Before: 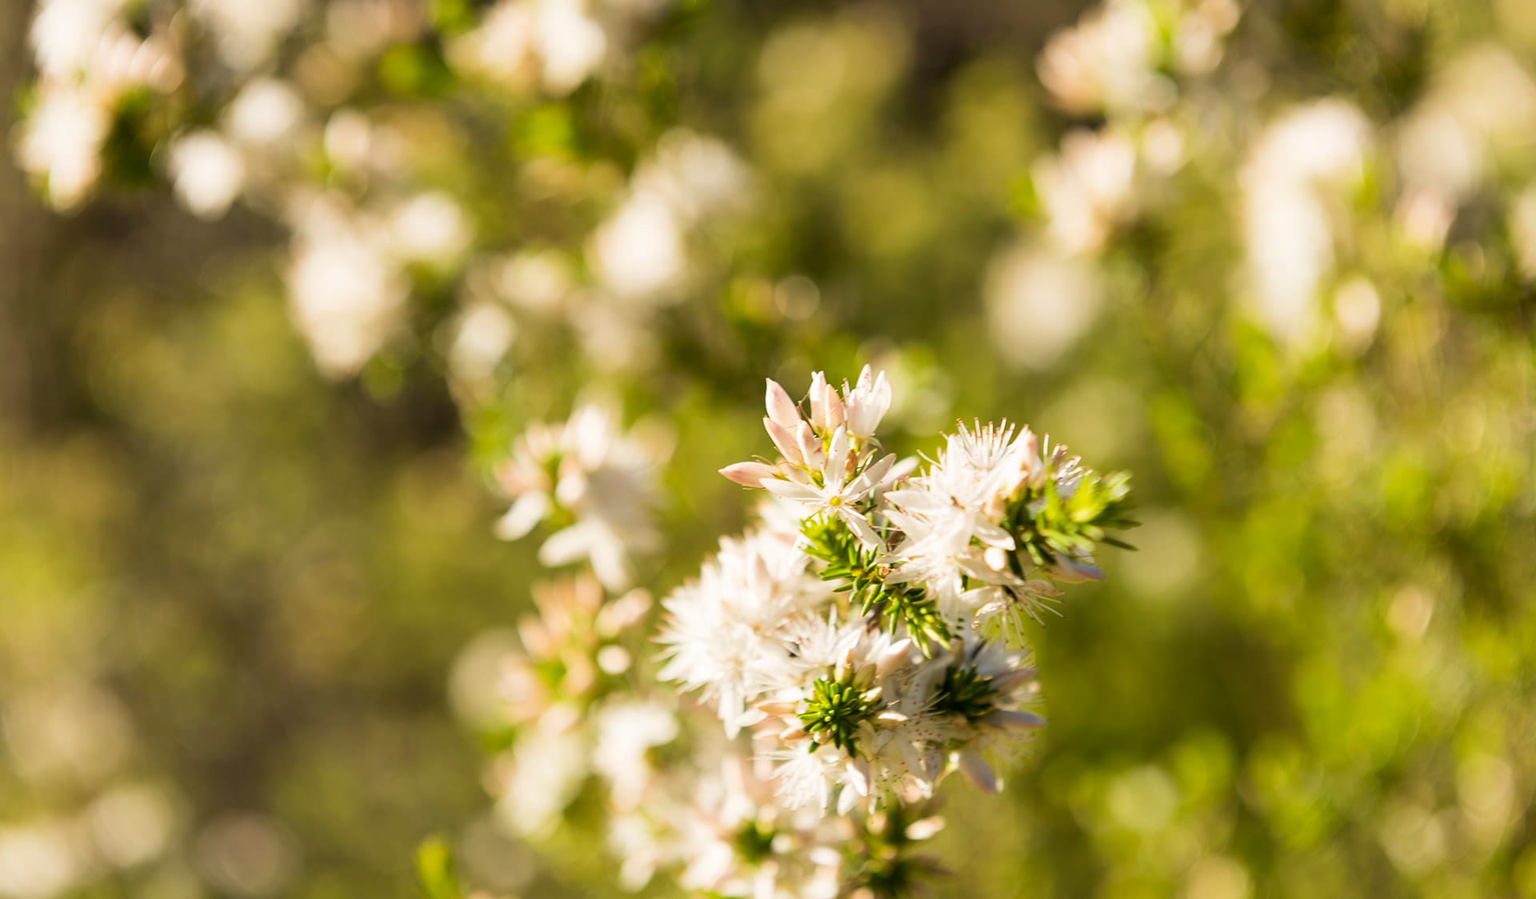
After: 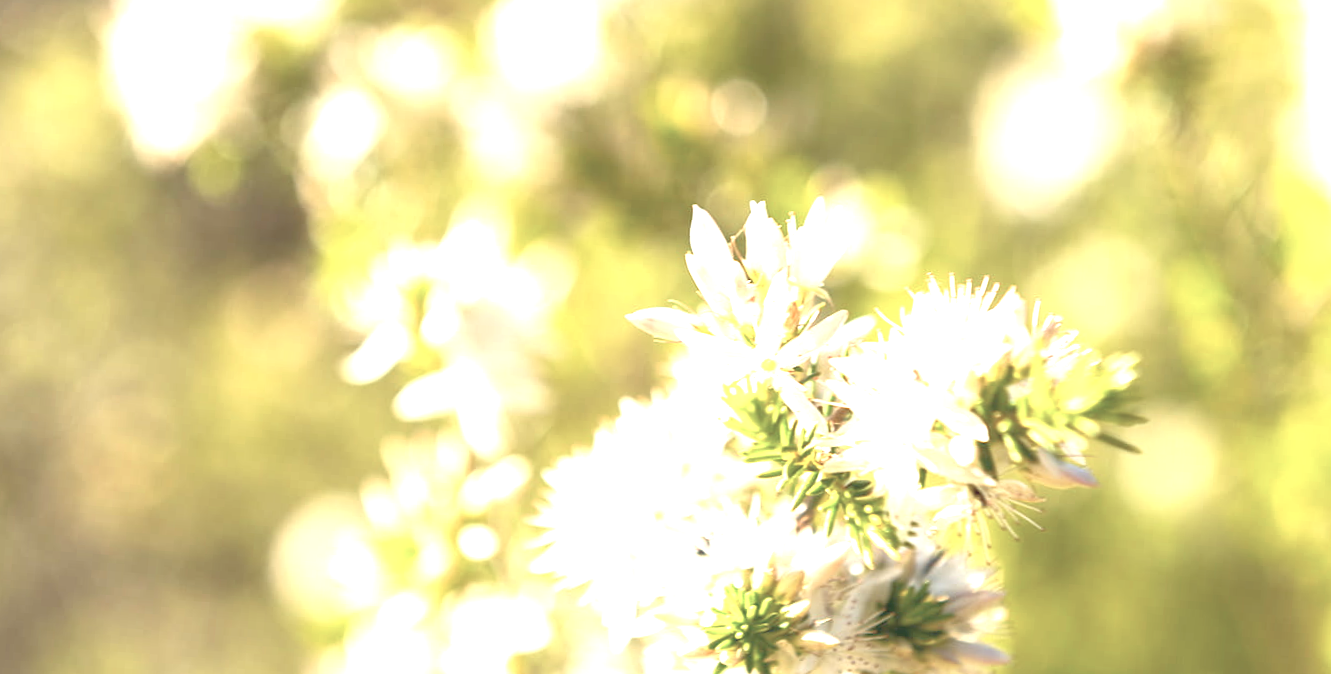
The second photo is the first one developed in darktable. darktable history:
exposure: black level correction 0, exposure 2.141 EV, compensate highlight preservation false
tone equalizer: -7 EV 0.159 EV, -6 EV 0.622 EV, -5 EV 1.11 EV, -4 EV 1.34 EV, -3 EV 1.17 EV, -2 EV 0.6 EV, -1 EV 0.167 EV, smoothing diameter 24.84%, edges refinement/feathering 8.86, preserve details guided filter
contrast brightness saturation: contrast -0.257, saturation -0.423
crop and rotate: angle -4.13°, left 9.84%, top 20.784%, right 12.481%, bottom 11.951%
